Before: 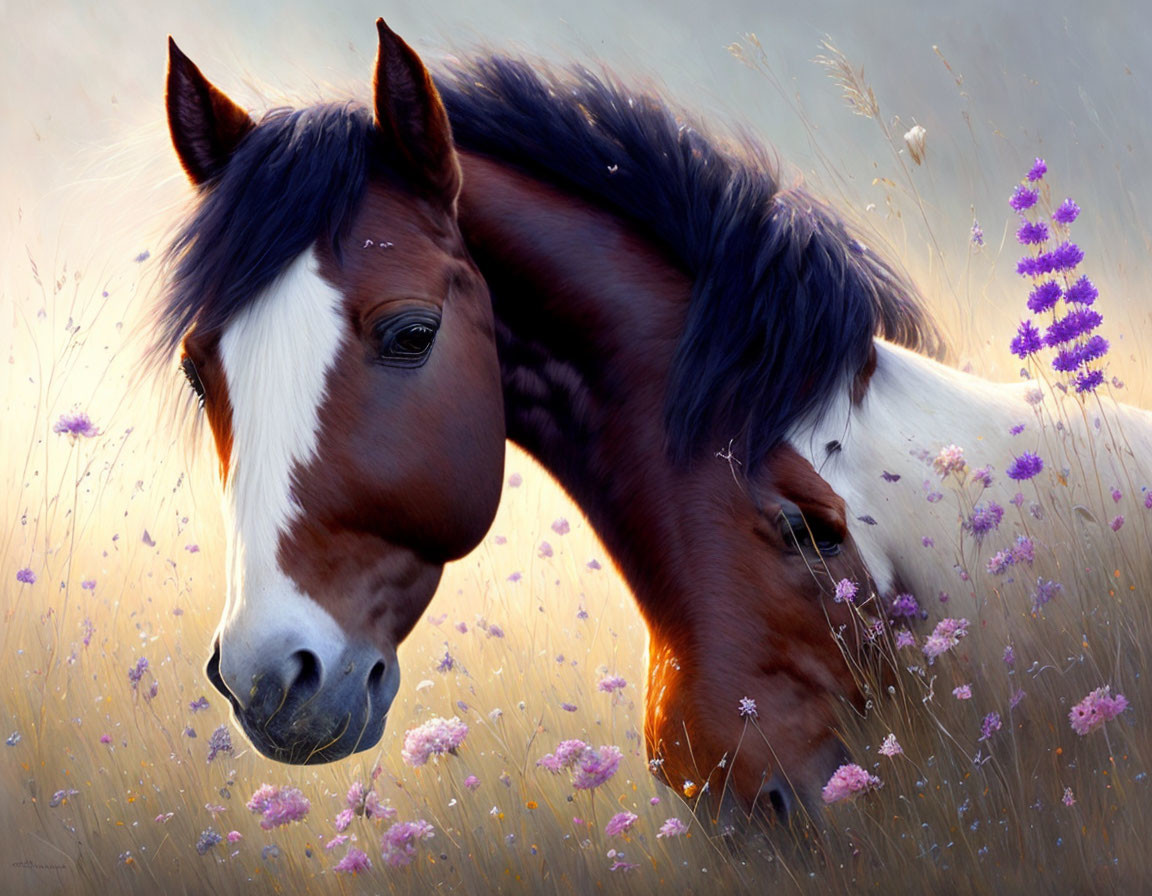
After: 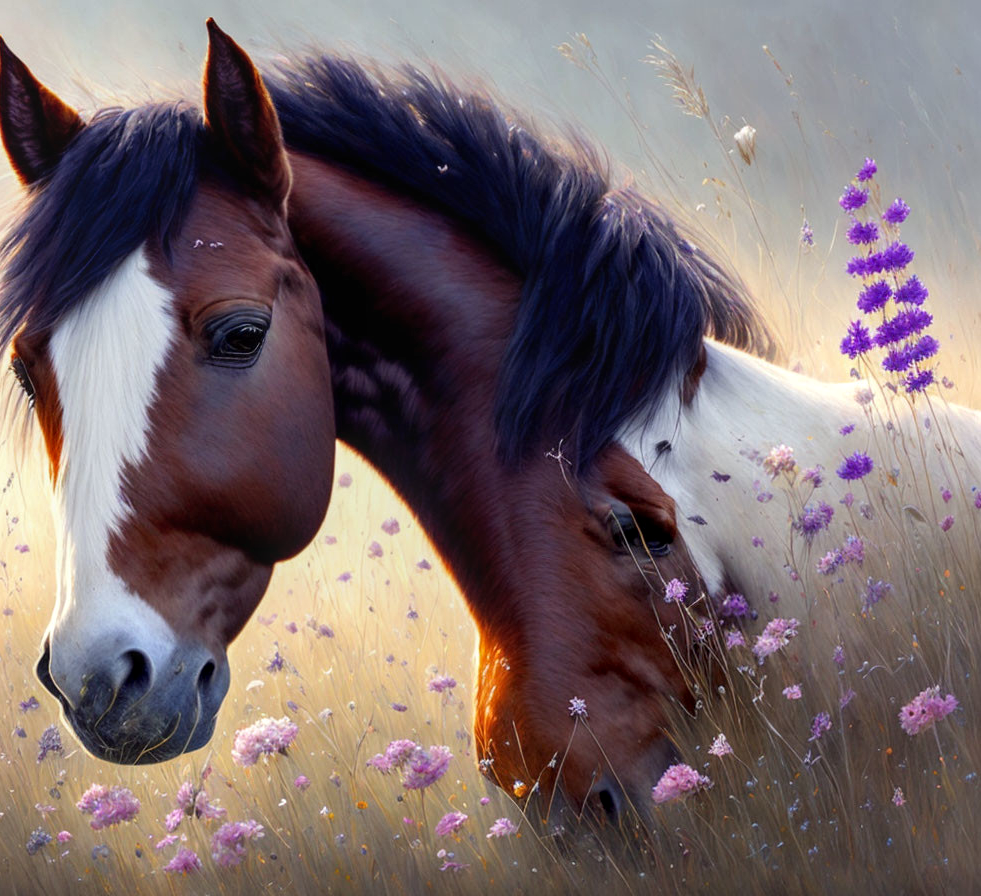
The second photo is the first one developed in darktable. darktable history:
crop and rotate: left 14.762%
local contrast: on, module defaults
